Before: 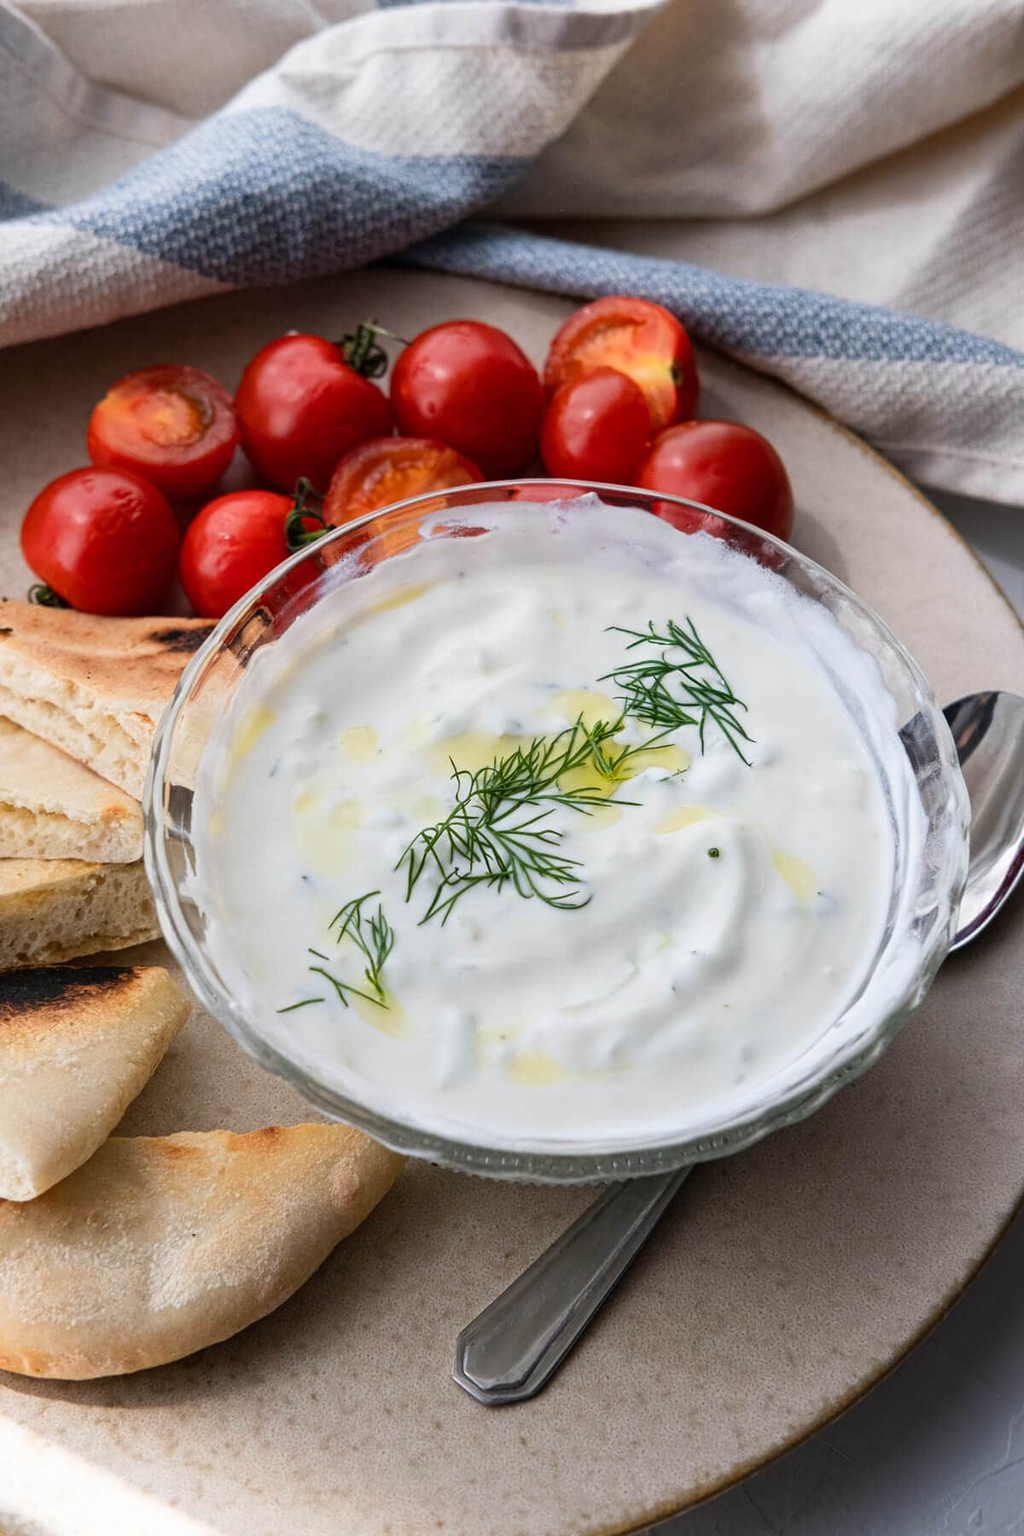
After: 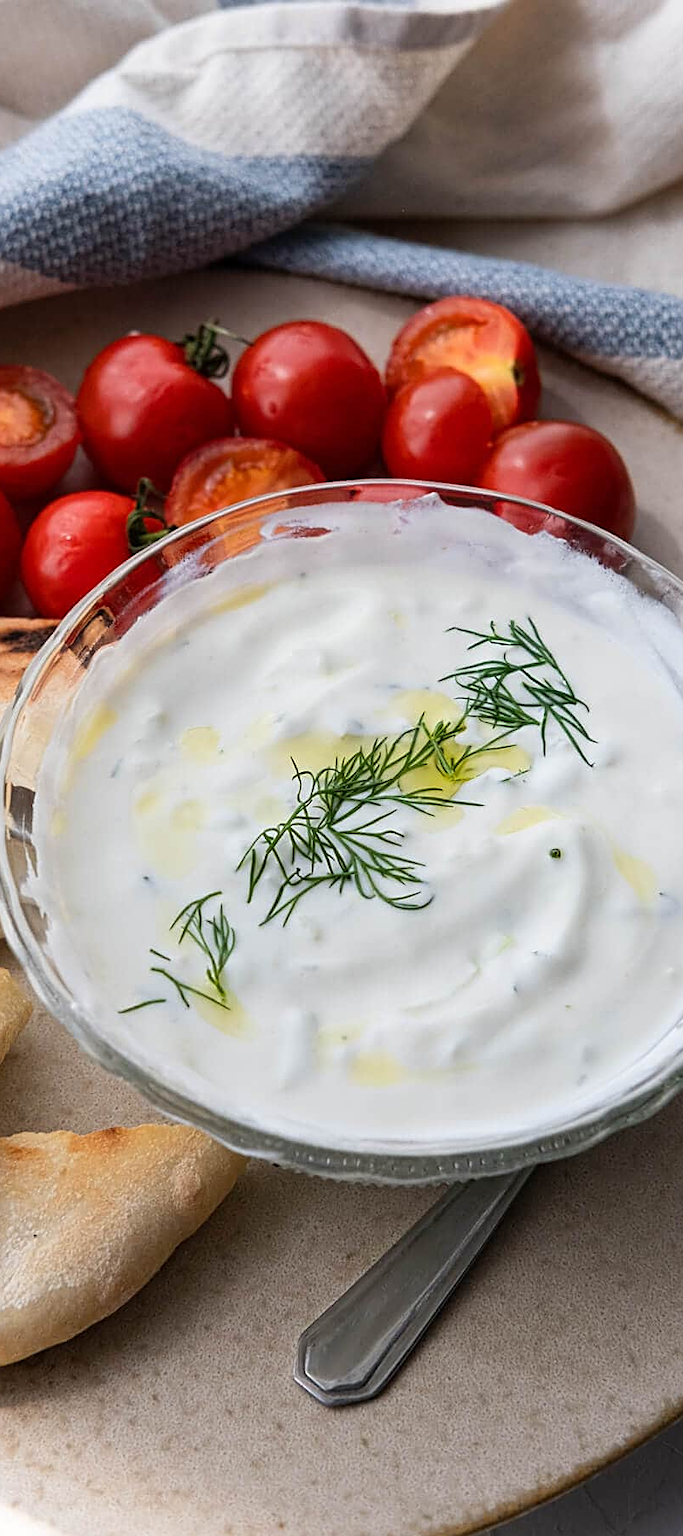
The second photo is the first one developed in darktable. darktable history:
crop and rotate: left 15.501%, right 17.776%
sharpen: on, module defaults
